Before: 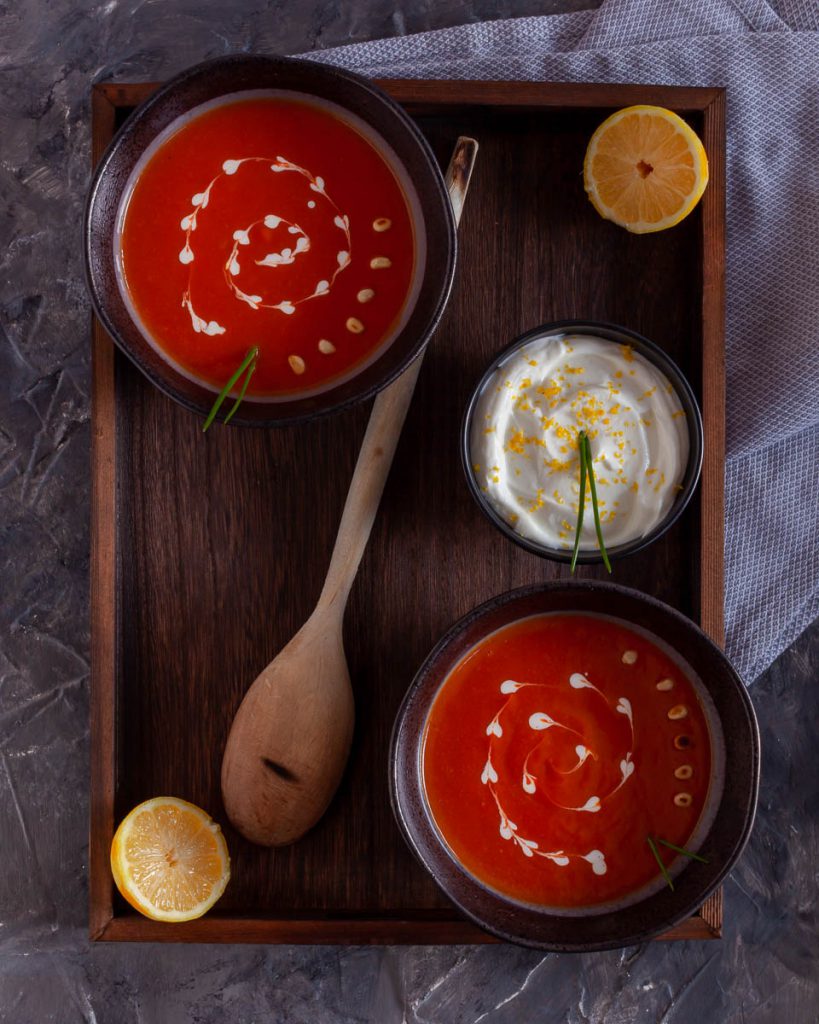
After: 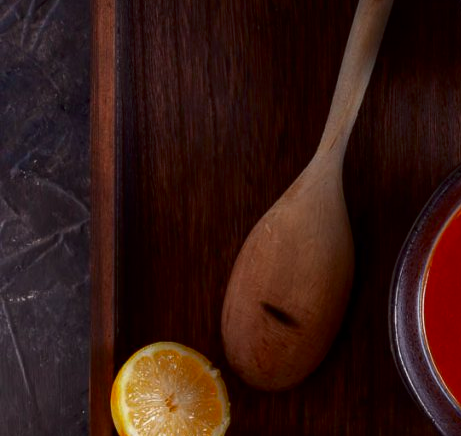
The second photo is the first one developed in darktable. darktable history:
exposure: compensate highlight preservation false
crop: top 44.483%, right 43.593%, bottom 12.892%
contrast brightness saturation: contrast 0.07, brightness -0.14, saturation 0.11
